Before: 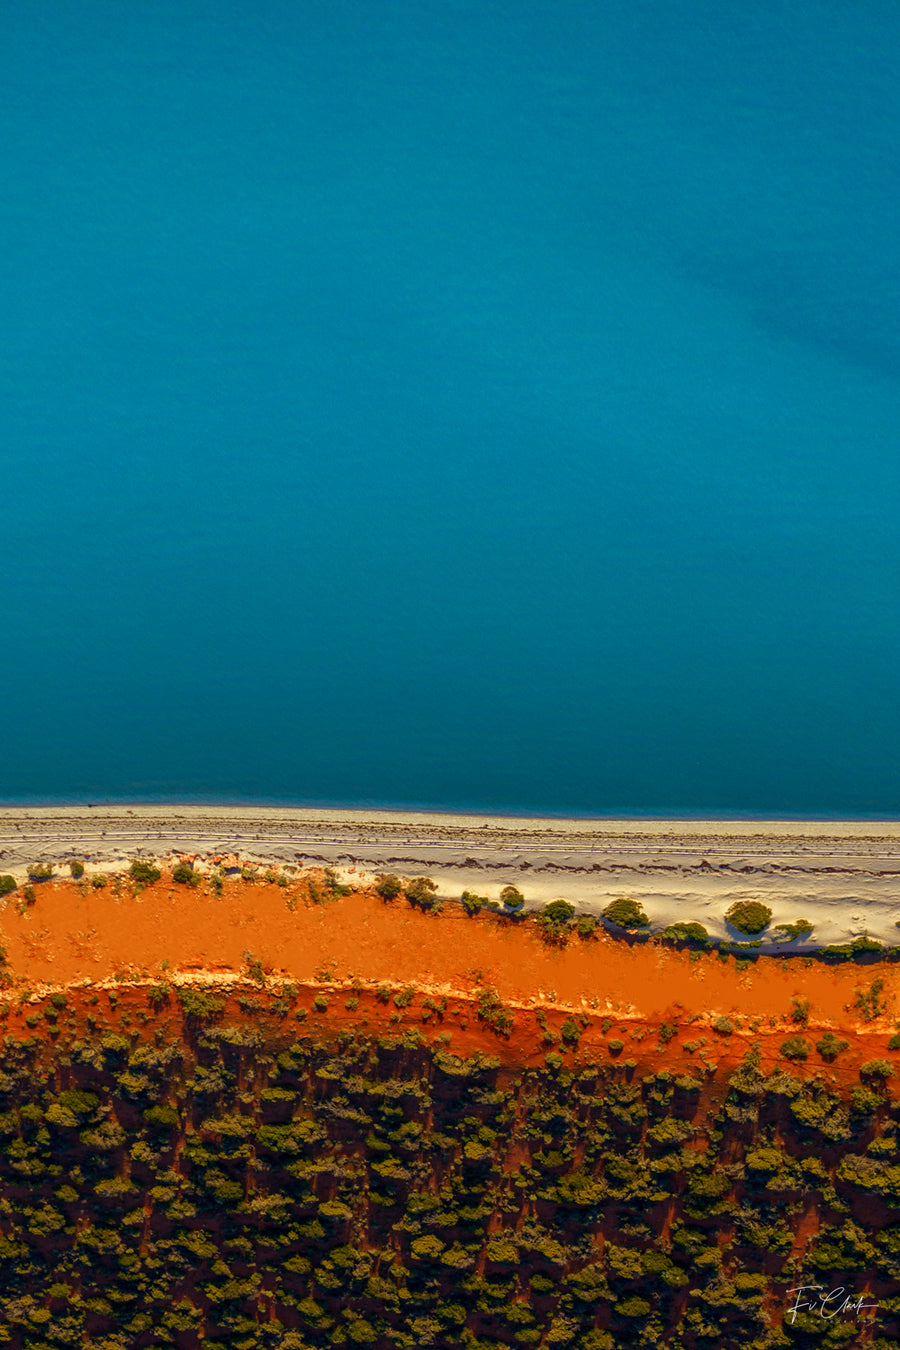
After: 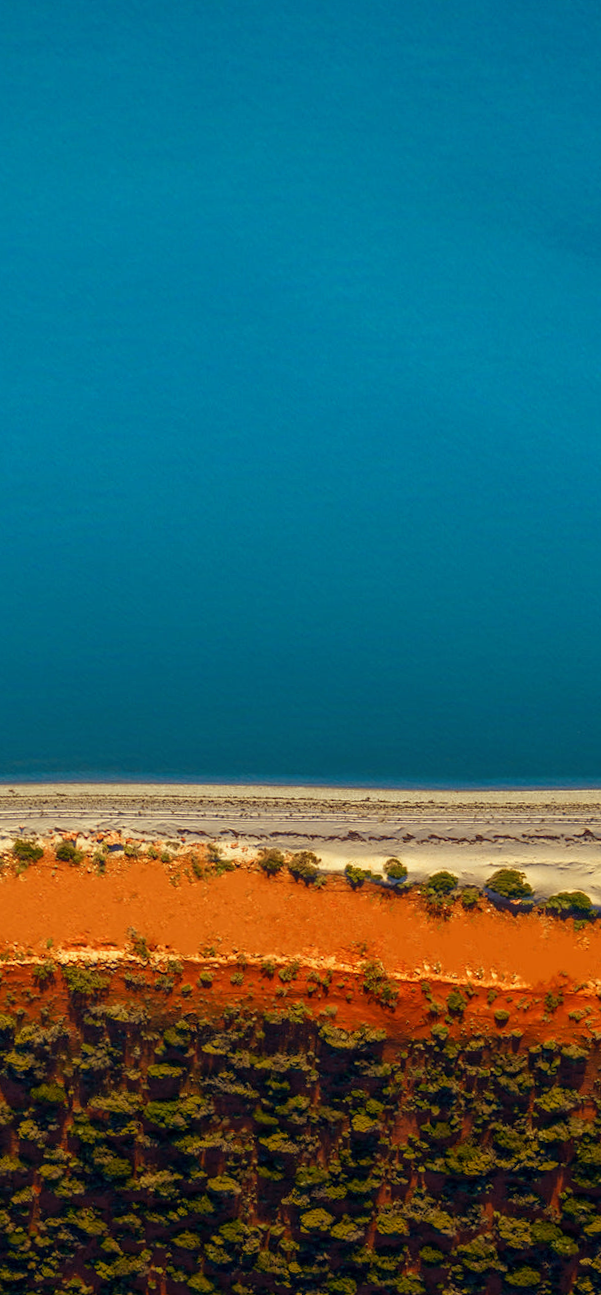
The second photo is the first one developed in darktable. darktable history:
crop and rotate: left 13.537%, right 19.796%
bloom: size 16%, threshold 98%, strength 20%
rotate and perspective: rotation -1°, crop left 0.011, crop right 0.989, crop top 0.025, crop bottom 0.975
white balance: red 0.988, blue 1.017
